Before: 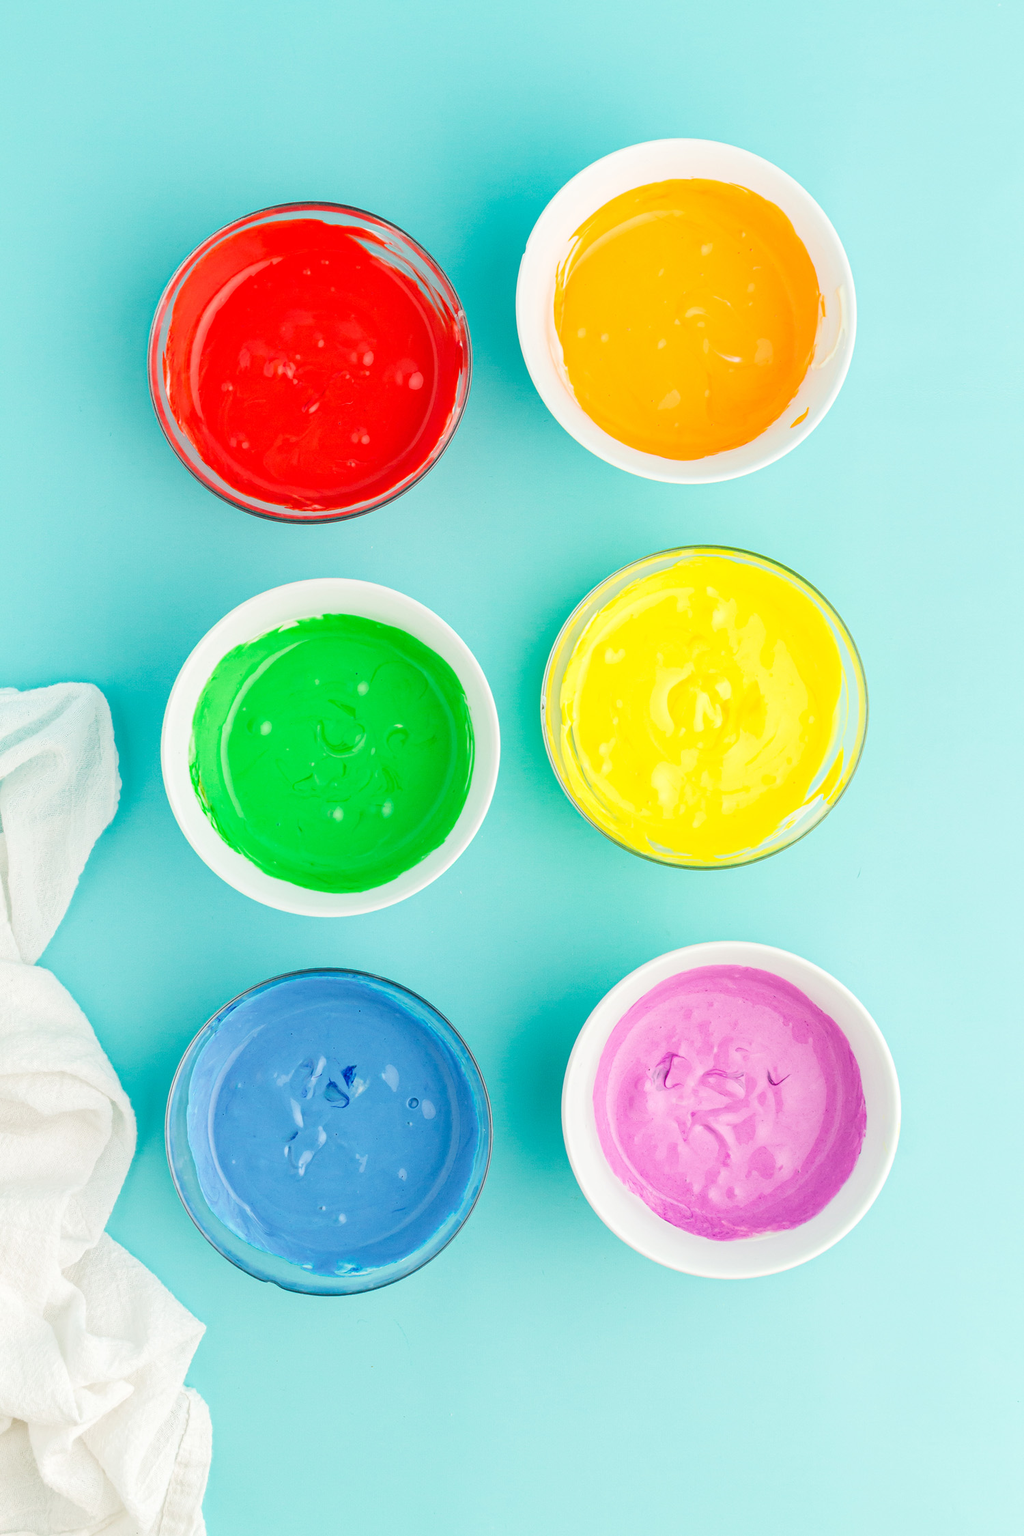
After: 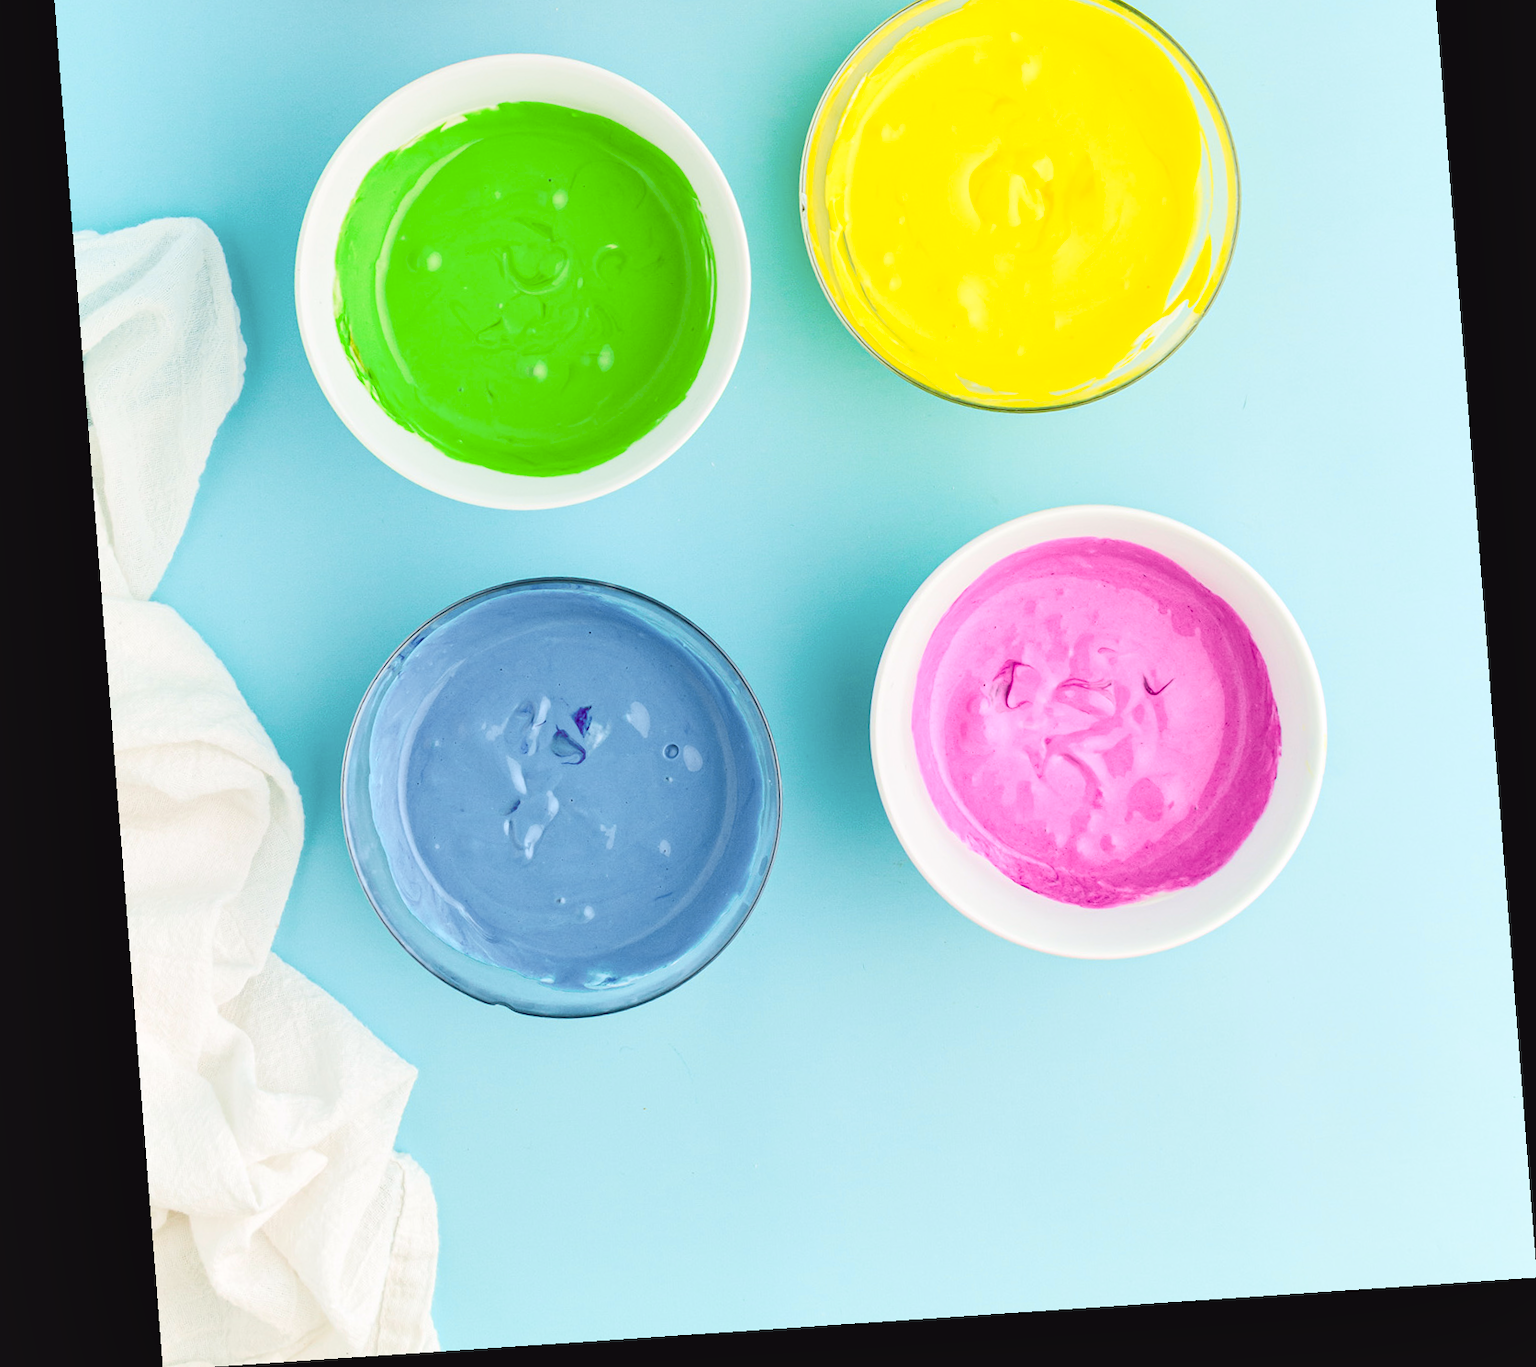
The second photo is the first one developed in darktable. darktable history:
crop and rotate: top 36.435%
tone curve: curves: ch0 [(0, 0.036) (0.119, 0.115) (0.461, 0.479) (0.715, 0.767) (0.817, 0.865) (1, 0.998)]; ch1 [(0, 0) (0.377, 0.416) (0.44, 0.461) (0.487, 0.49) (0.514, 0.525) (0.538, 0.561) (0.67, 0.713) (1, 1)]; ch2 [(0, 0) (0.38, 0.405) (0.463, 0.445) (0.492, 0.486) (0.529, 0.533) (0.578, 0.59) (0.653, 0.698) (1, 1)], color space Lab, independent channels, preserve colors none
shadows and highlights: shadows 37.27, highlights -28.18, soften with gaussian
rotate and perspective: rotation -4.2°, shear 0.006, automatic cropping off
